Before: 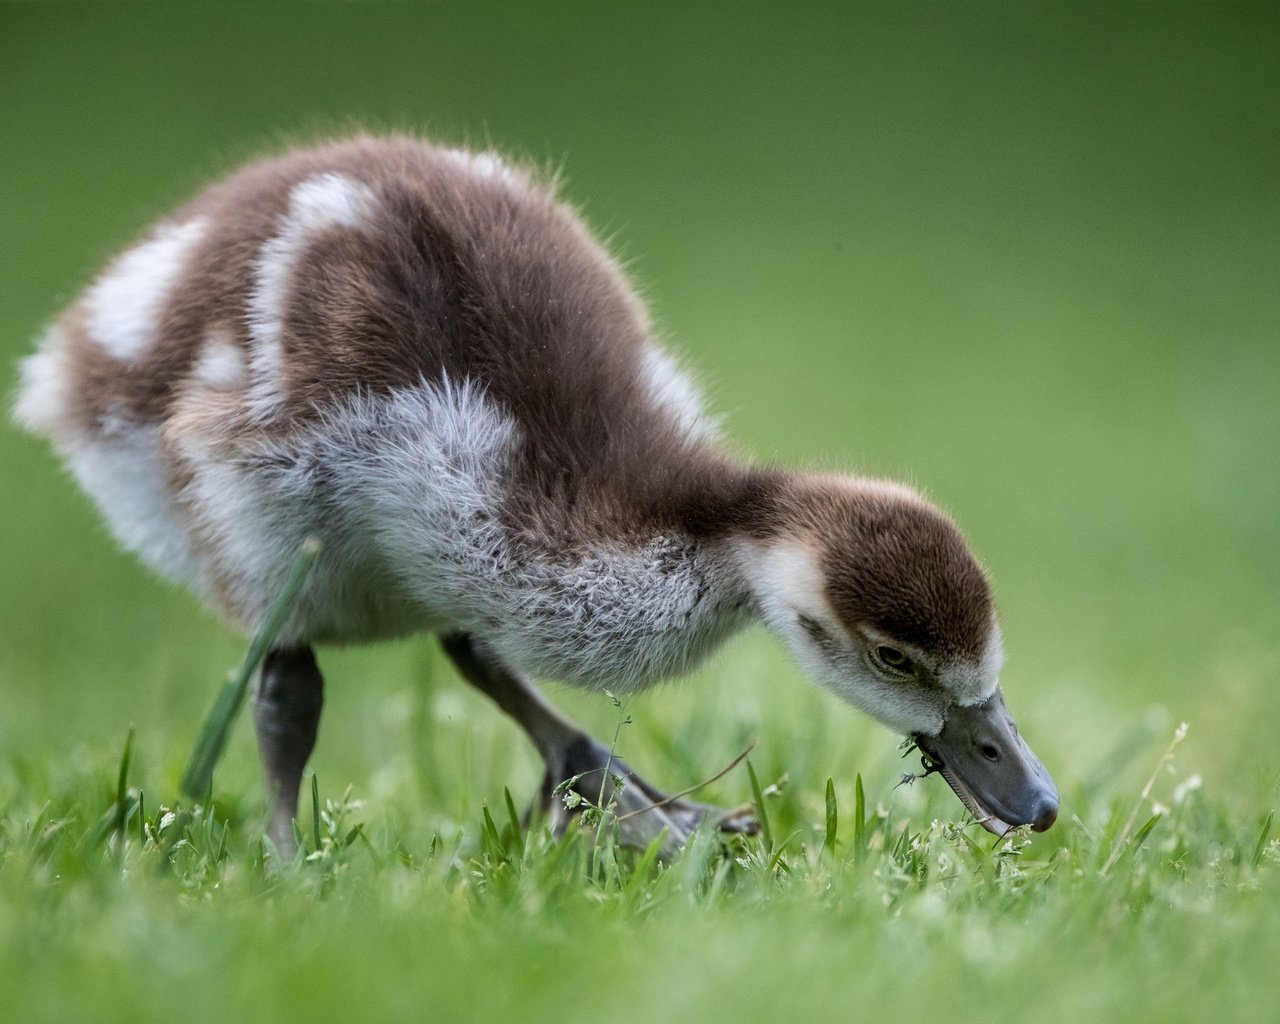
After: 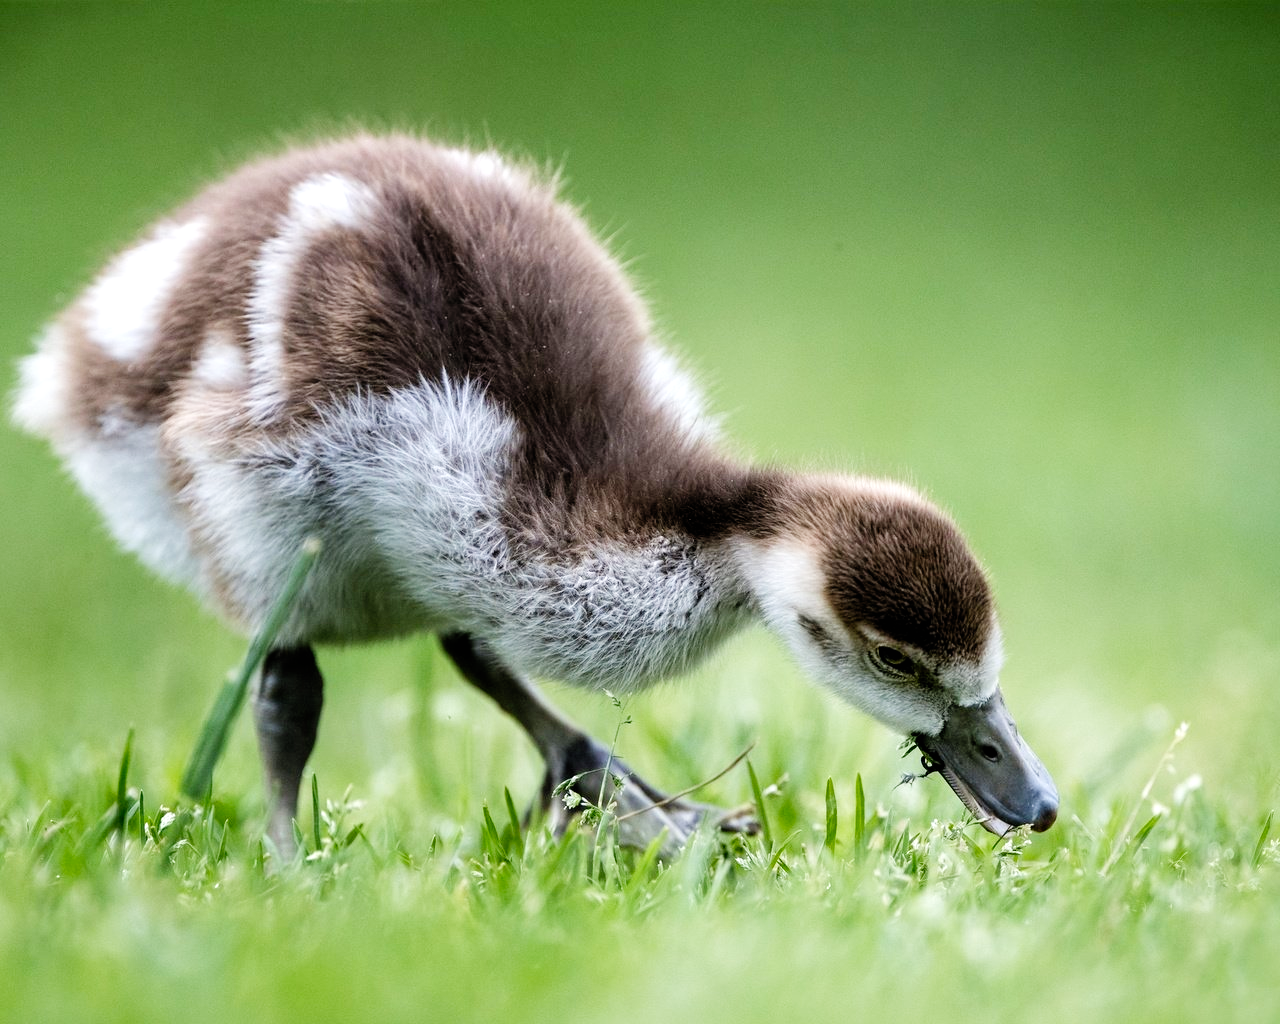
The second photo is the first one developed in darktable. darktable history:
levels: black 0.092%, levels [0, 0.394, 0.787]
filmic rgb: black relative exposure -7.65 EV, white relative exposure 4.56 EV, hardness 3.61, preserve chrominance no, color science v4 (2020)
